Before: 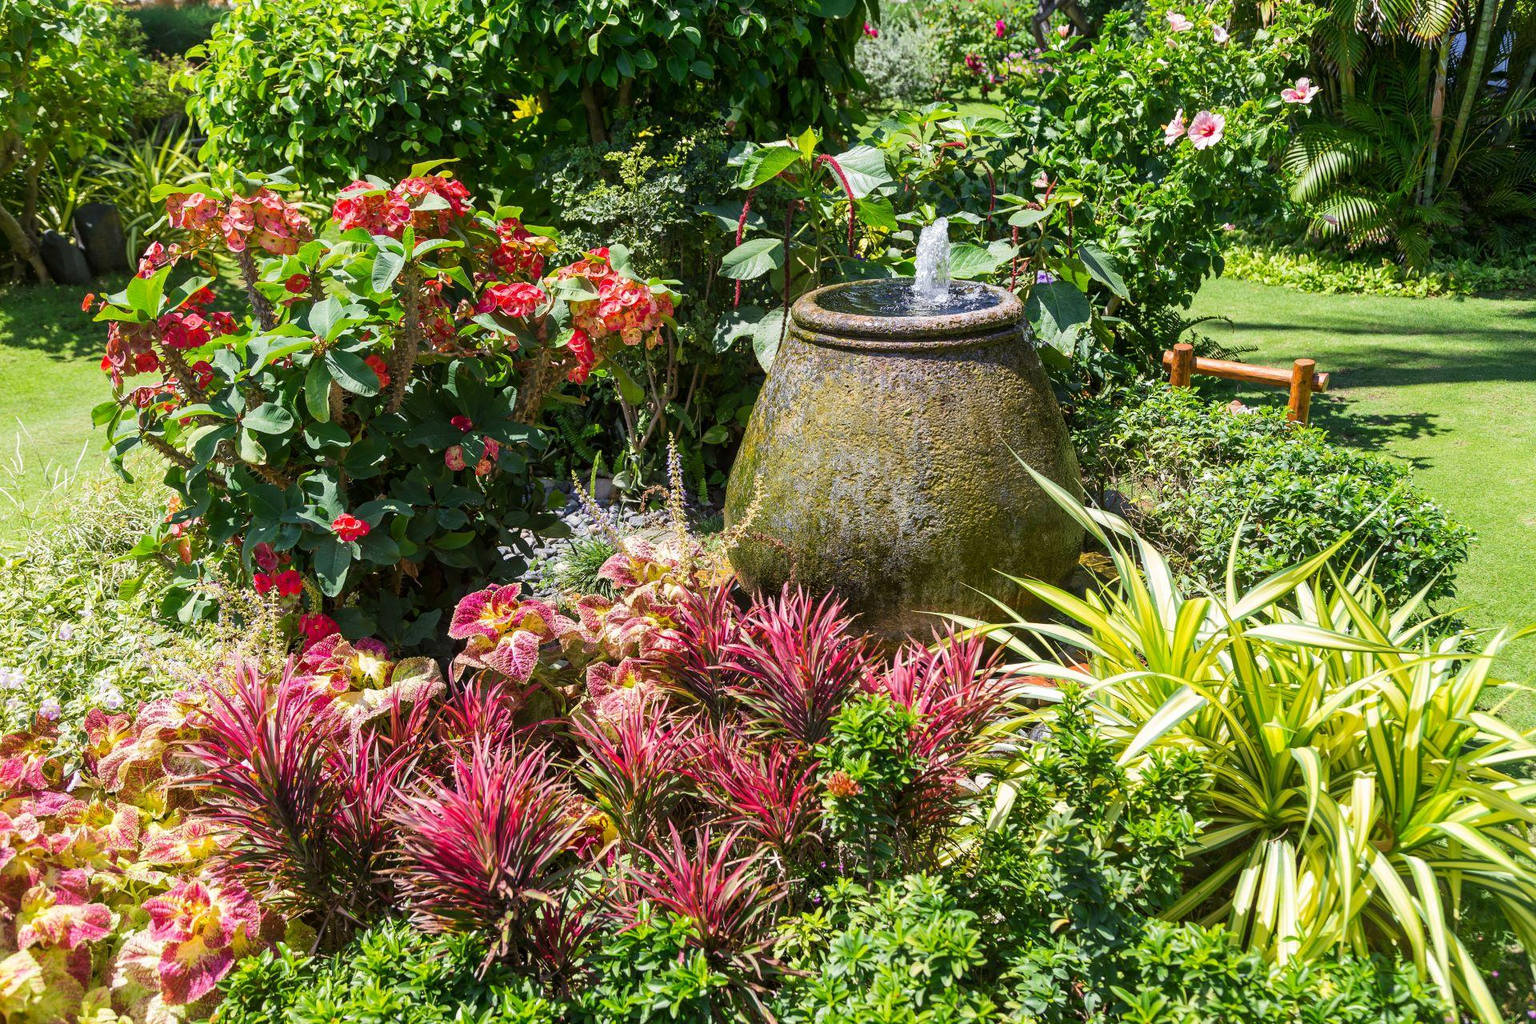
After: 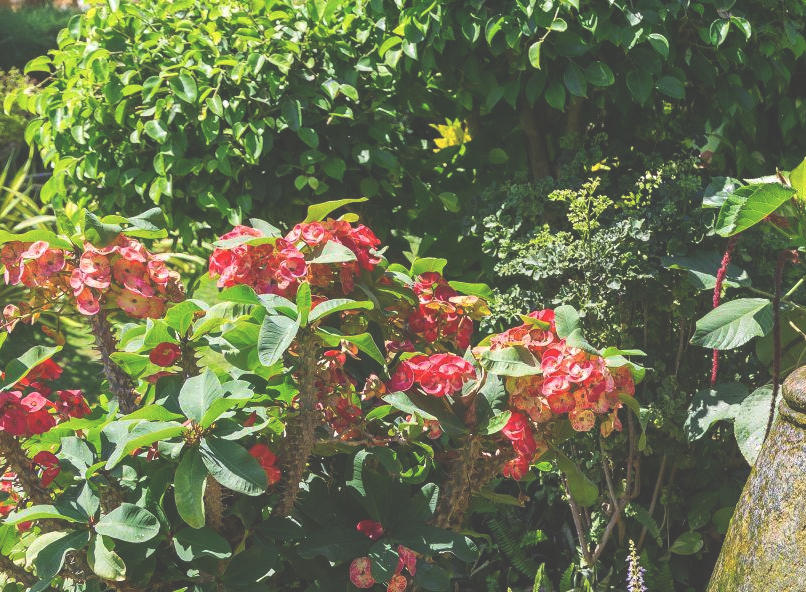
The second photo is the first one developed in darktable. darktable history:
crop and rotate: left 10.817%, top 0.062%, right 47.194%, bottom 53.626%
exposure: black level correction -0.041, exposure 0.064 EV, compensate highlight preservation false
